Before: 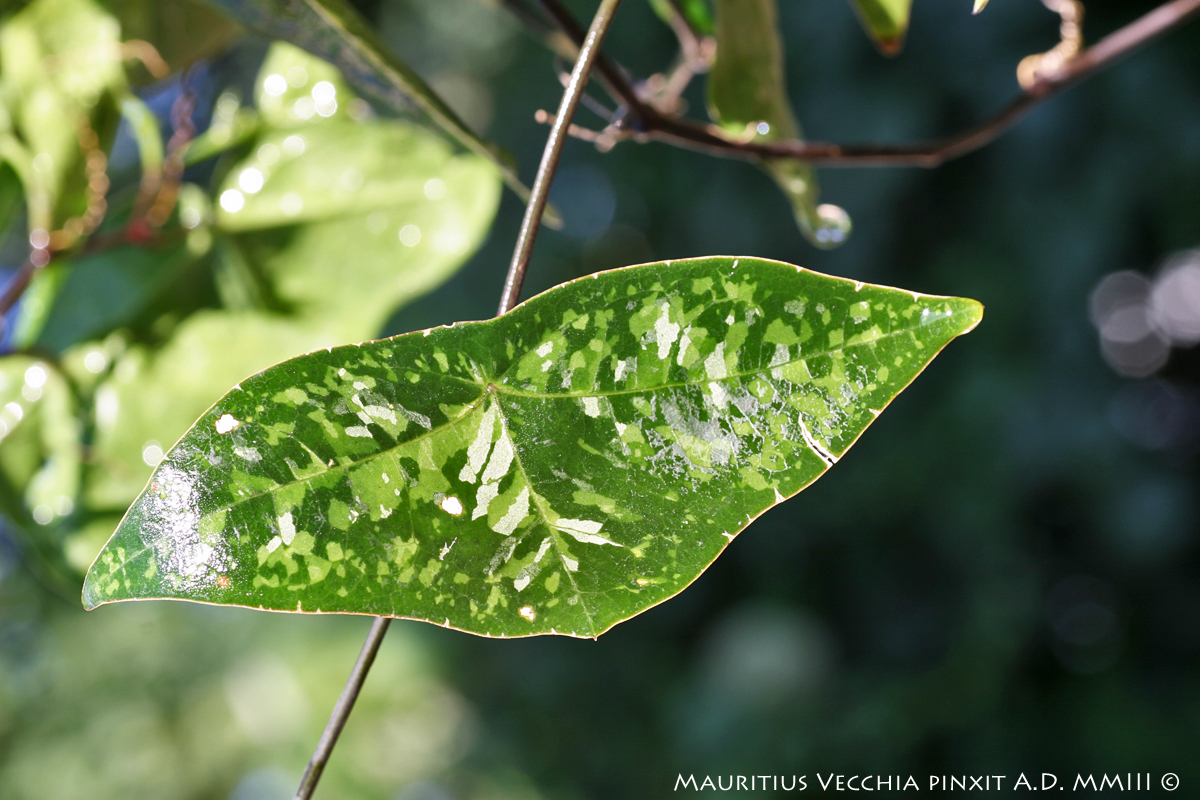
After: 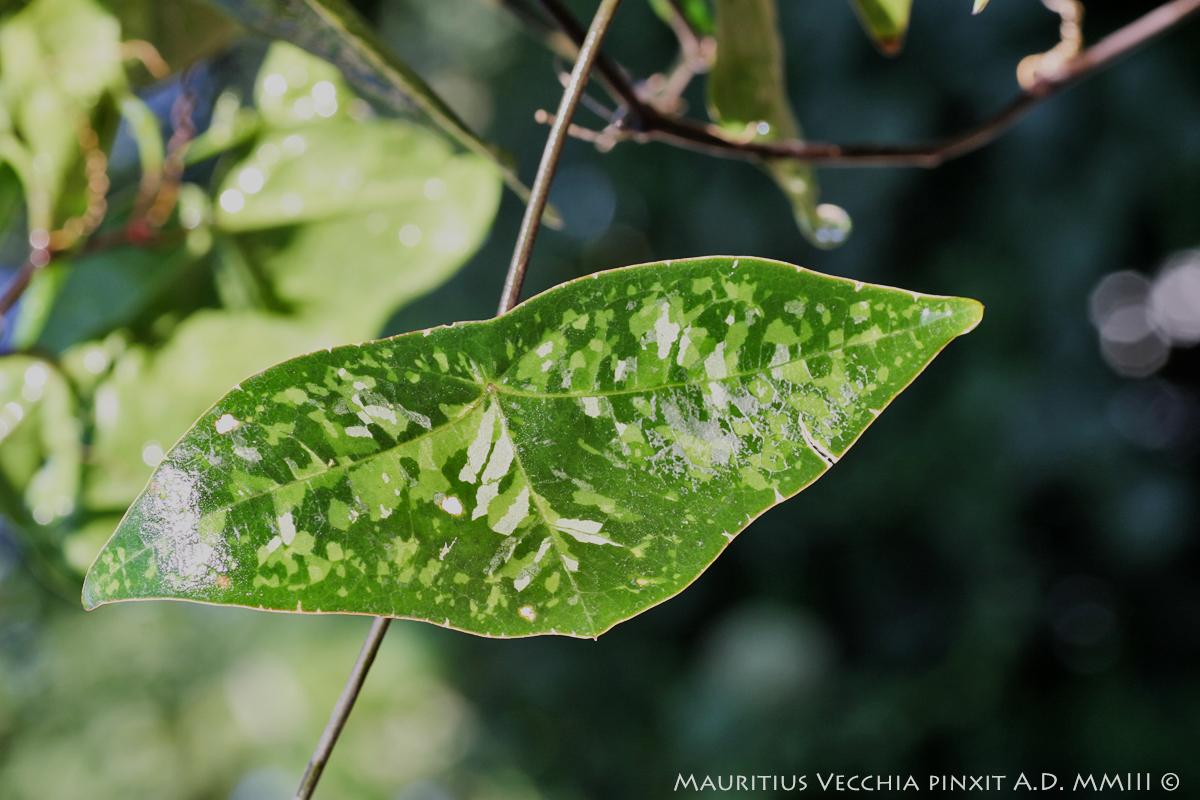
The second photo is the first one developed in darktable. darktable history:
filmic rgb: black relative exposure -7.2 EV, white relative exposure 5.39 EV, hardness 3.02, contrast in shadows safe
